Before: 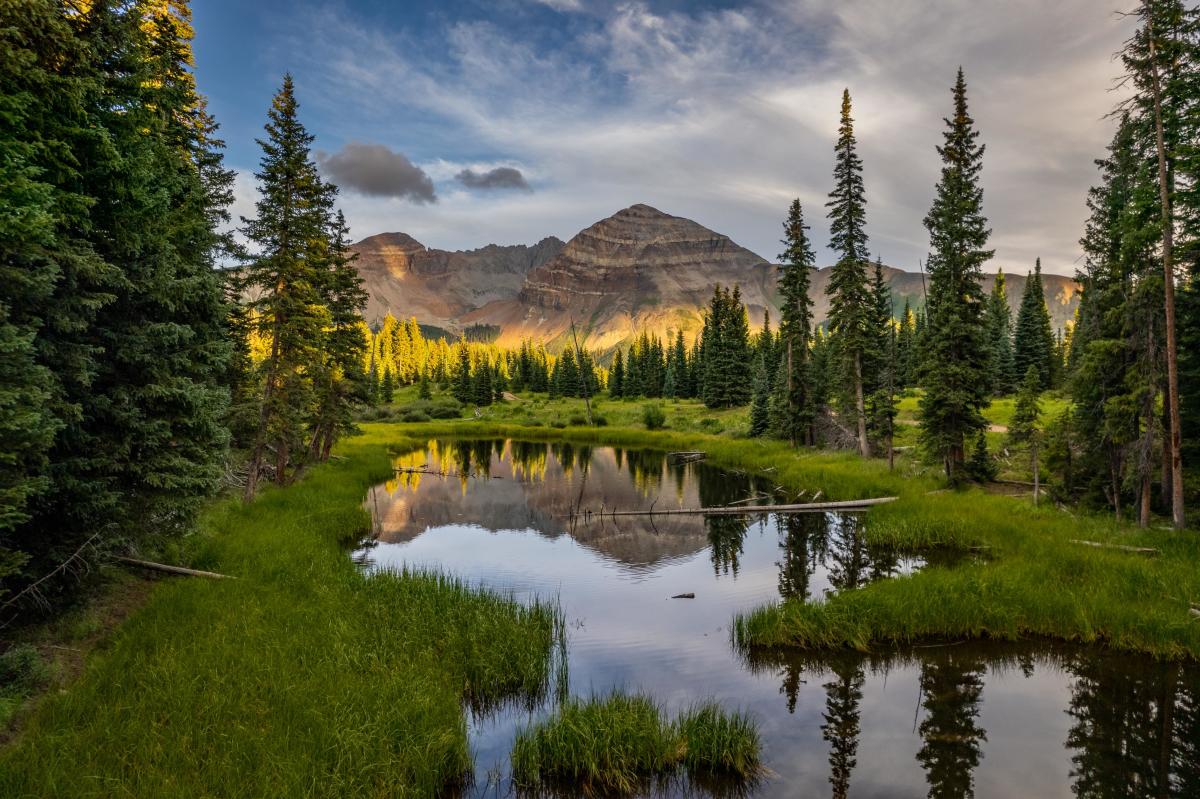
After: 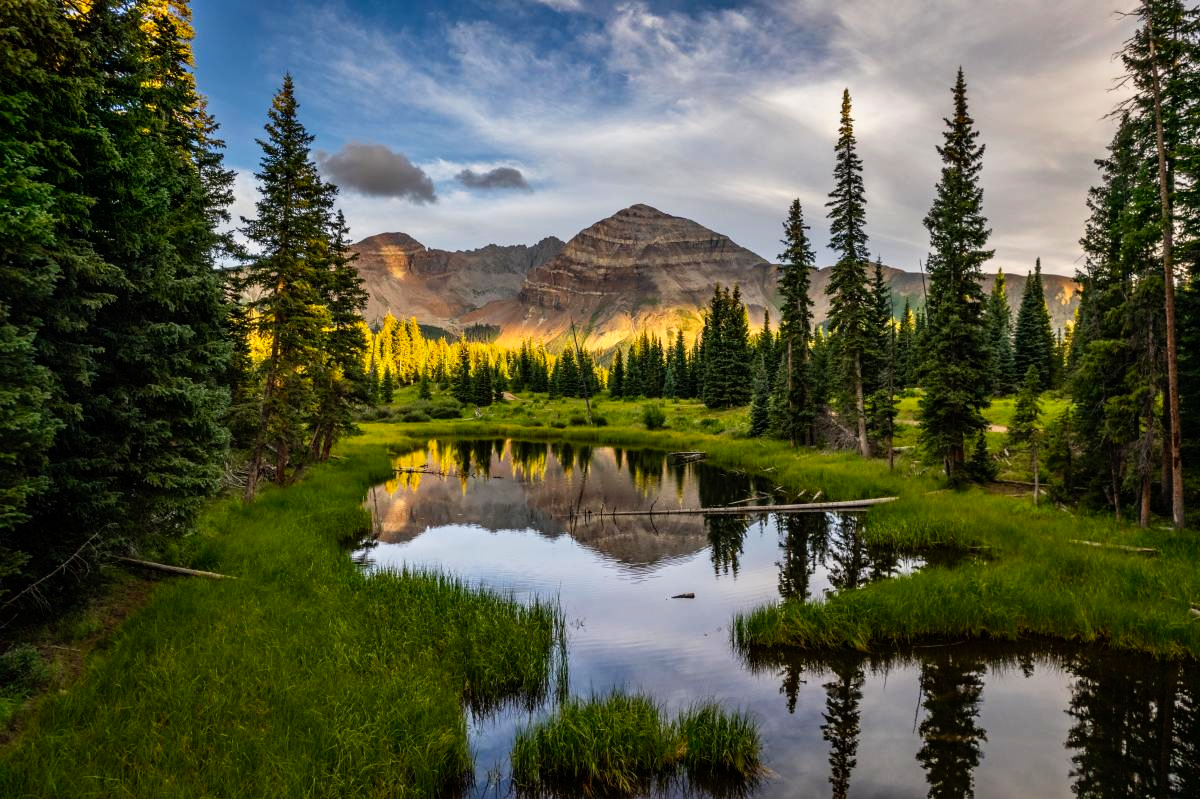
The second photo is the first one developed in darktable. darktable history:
tone curve: curves: ch0 [(0, 0) (0.003, 0.001) (0.011, 0.005) (0.025, 0.011) (0.044, 0.02) (0.069, 0.031) (0.1, 0.045) (0.136, 0.077) (0.177, 0.124) (0.224, 0.181) (0.277, 0.245) (0.335, 0.316) (0.399, 0.393) (0.468, 0.477) (0.543, 0.568) (0.623, 0.666) (0.709, 0.771) (0.801, 0.871) (0.898, 0.965) (1, 1)], preserve colors none
